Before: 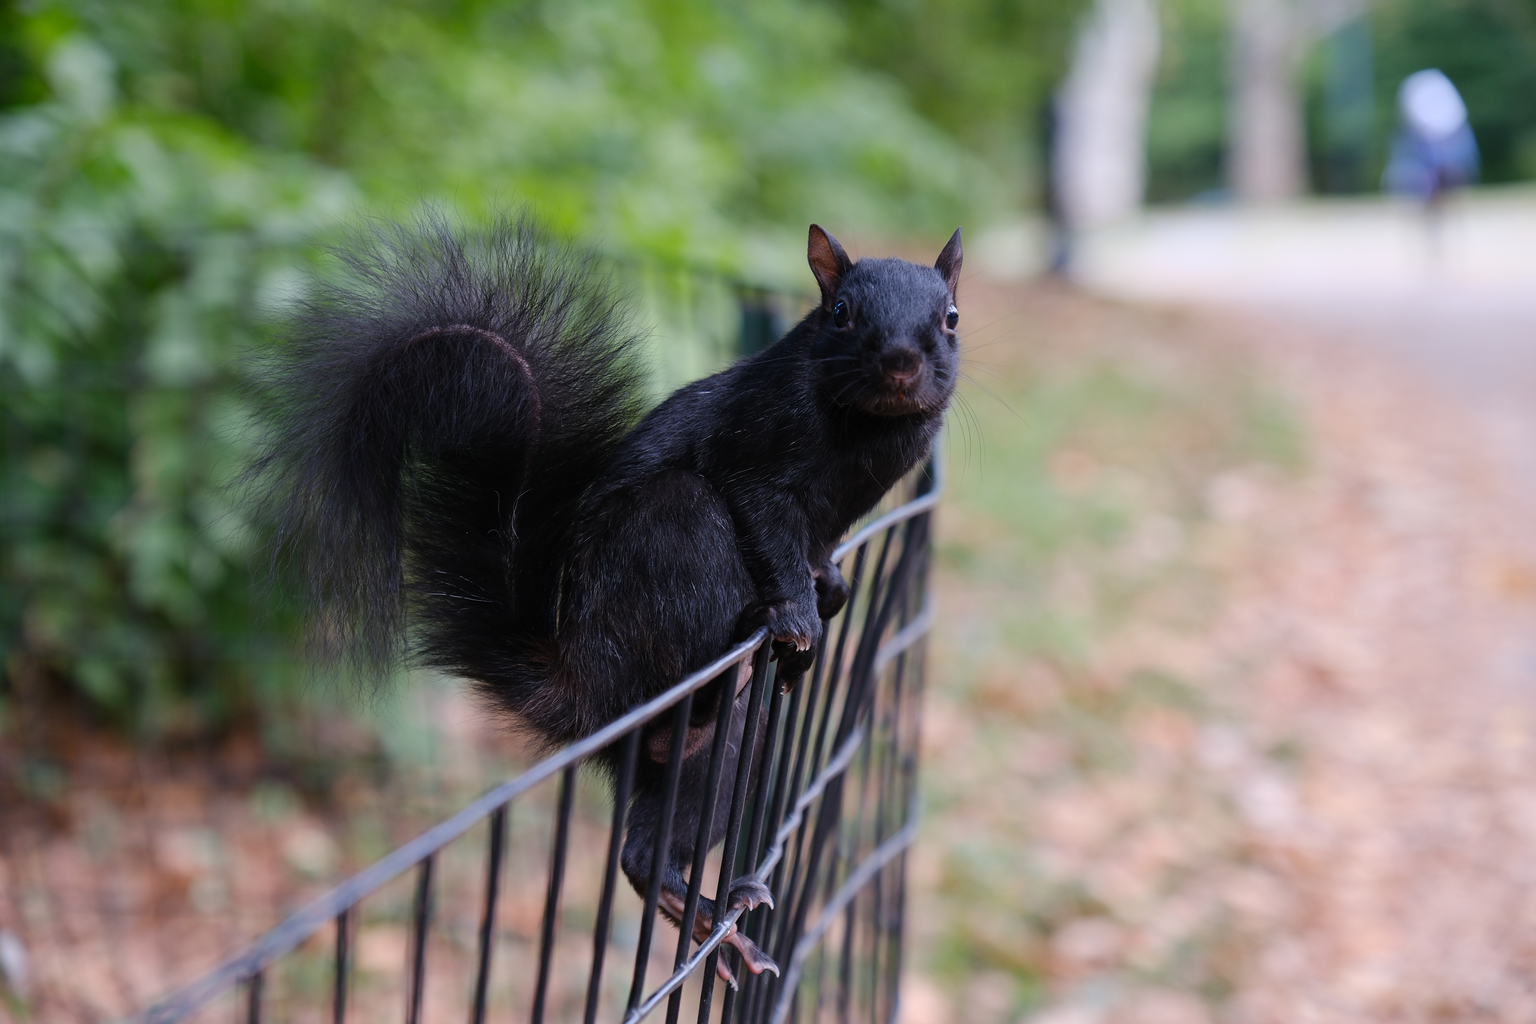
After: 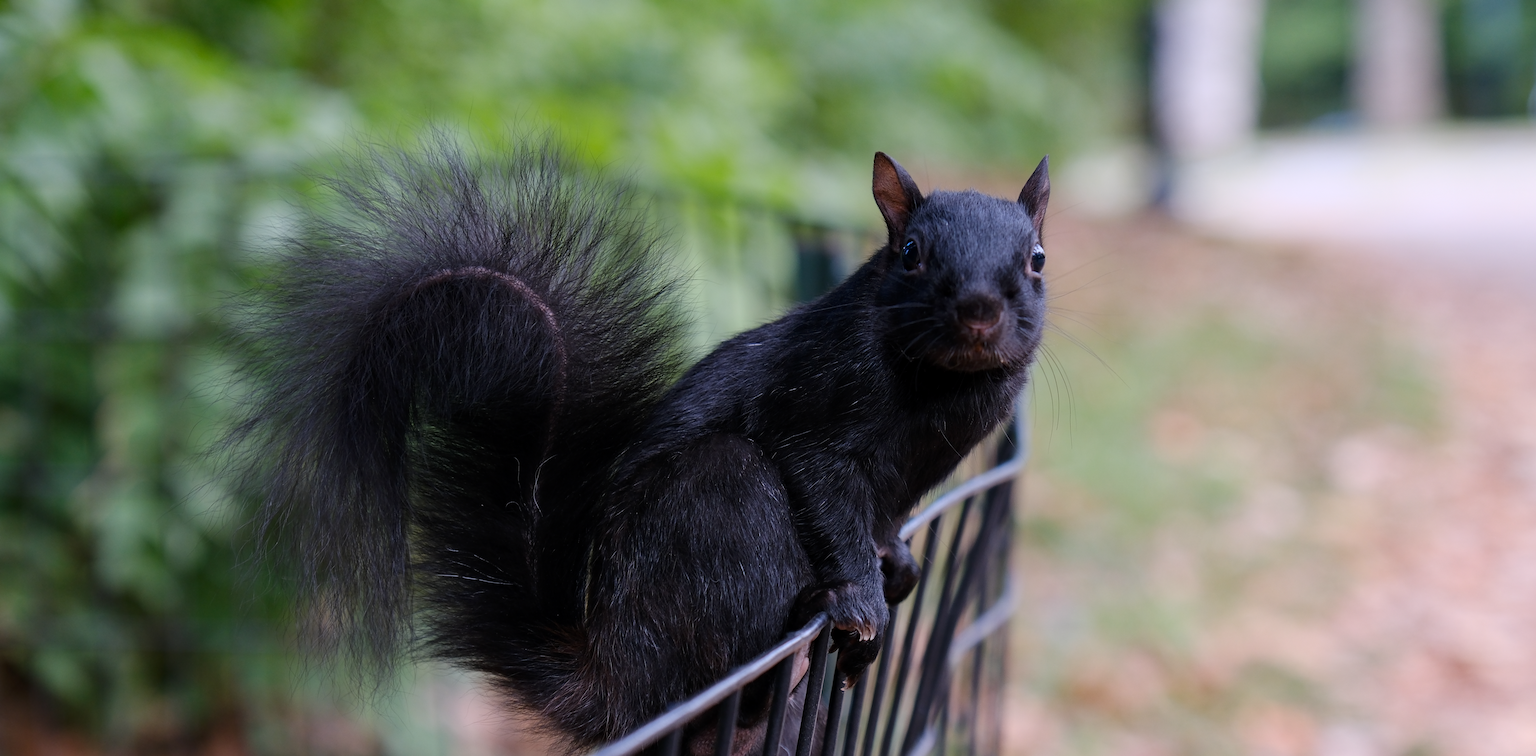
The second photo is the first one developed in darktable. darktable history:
white balance: red 1.009, blue 1.027
crop: left 3.015%, top 8.969%, right 9.647%, bottom 26.457%
local contrast: highlights 61%, shadows 106%, detail 107%, midtone range 0.529
